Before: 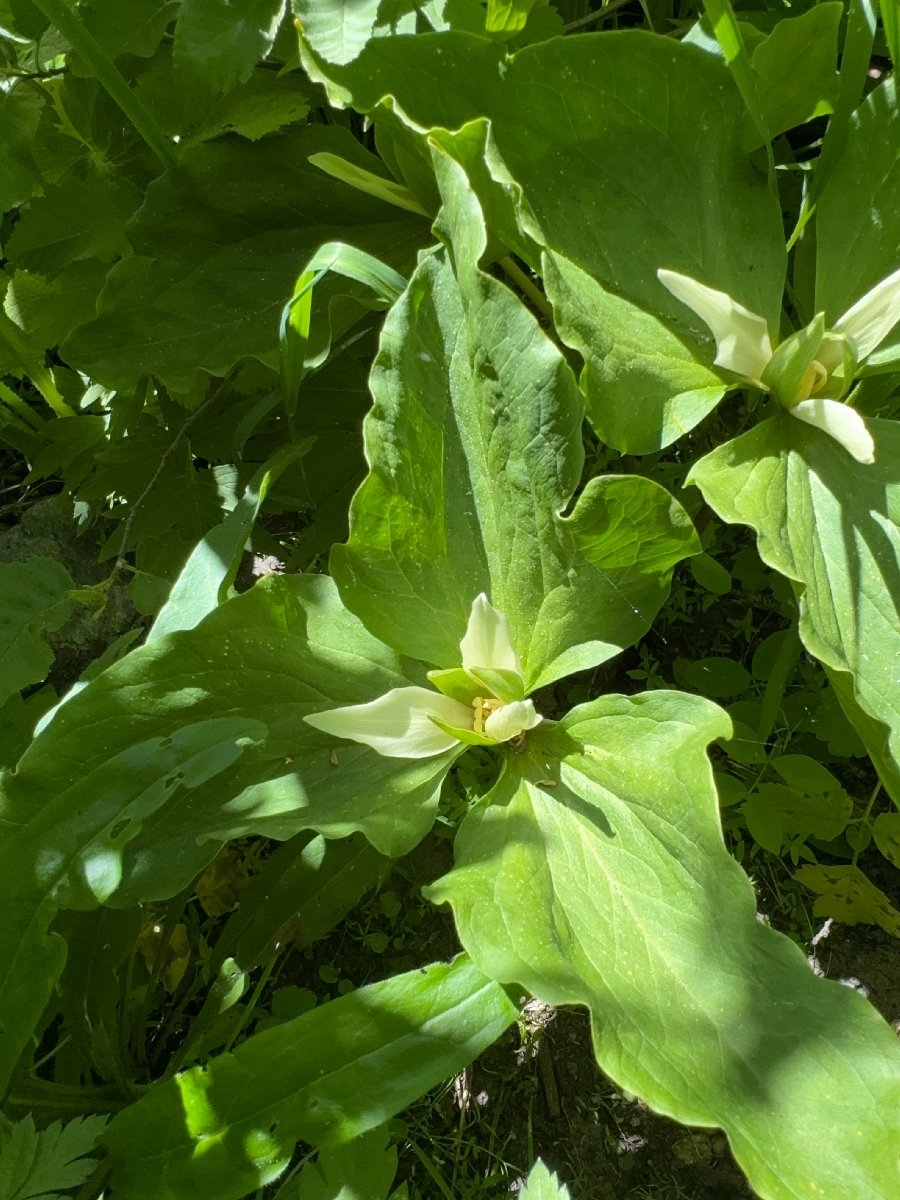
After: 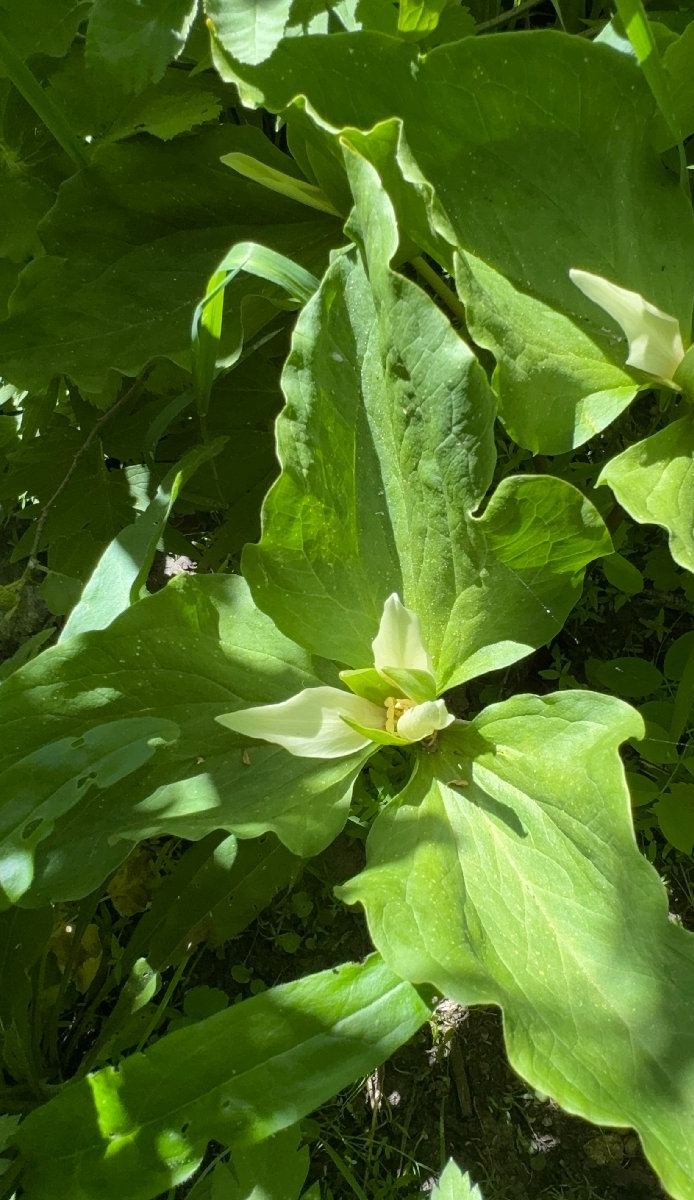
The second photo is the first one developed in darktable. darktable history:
crop: left 9.883%, right 12.899%
